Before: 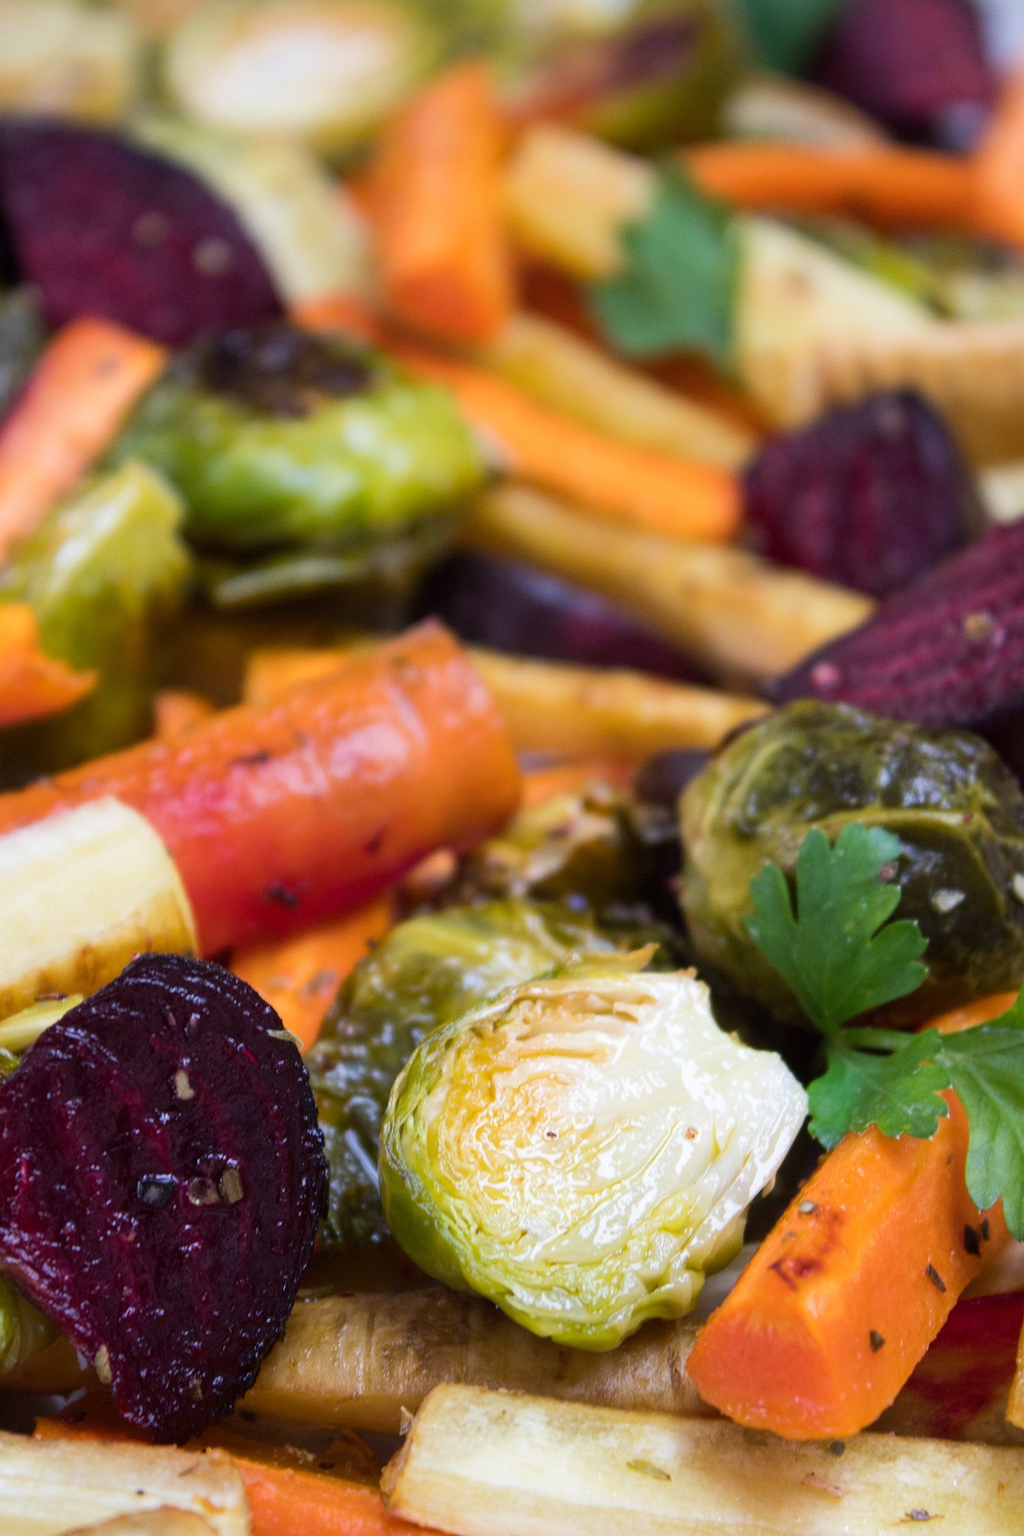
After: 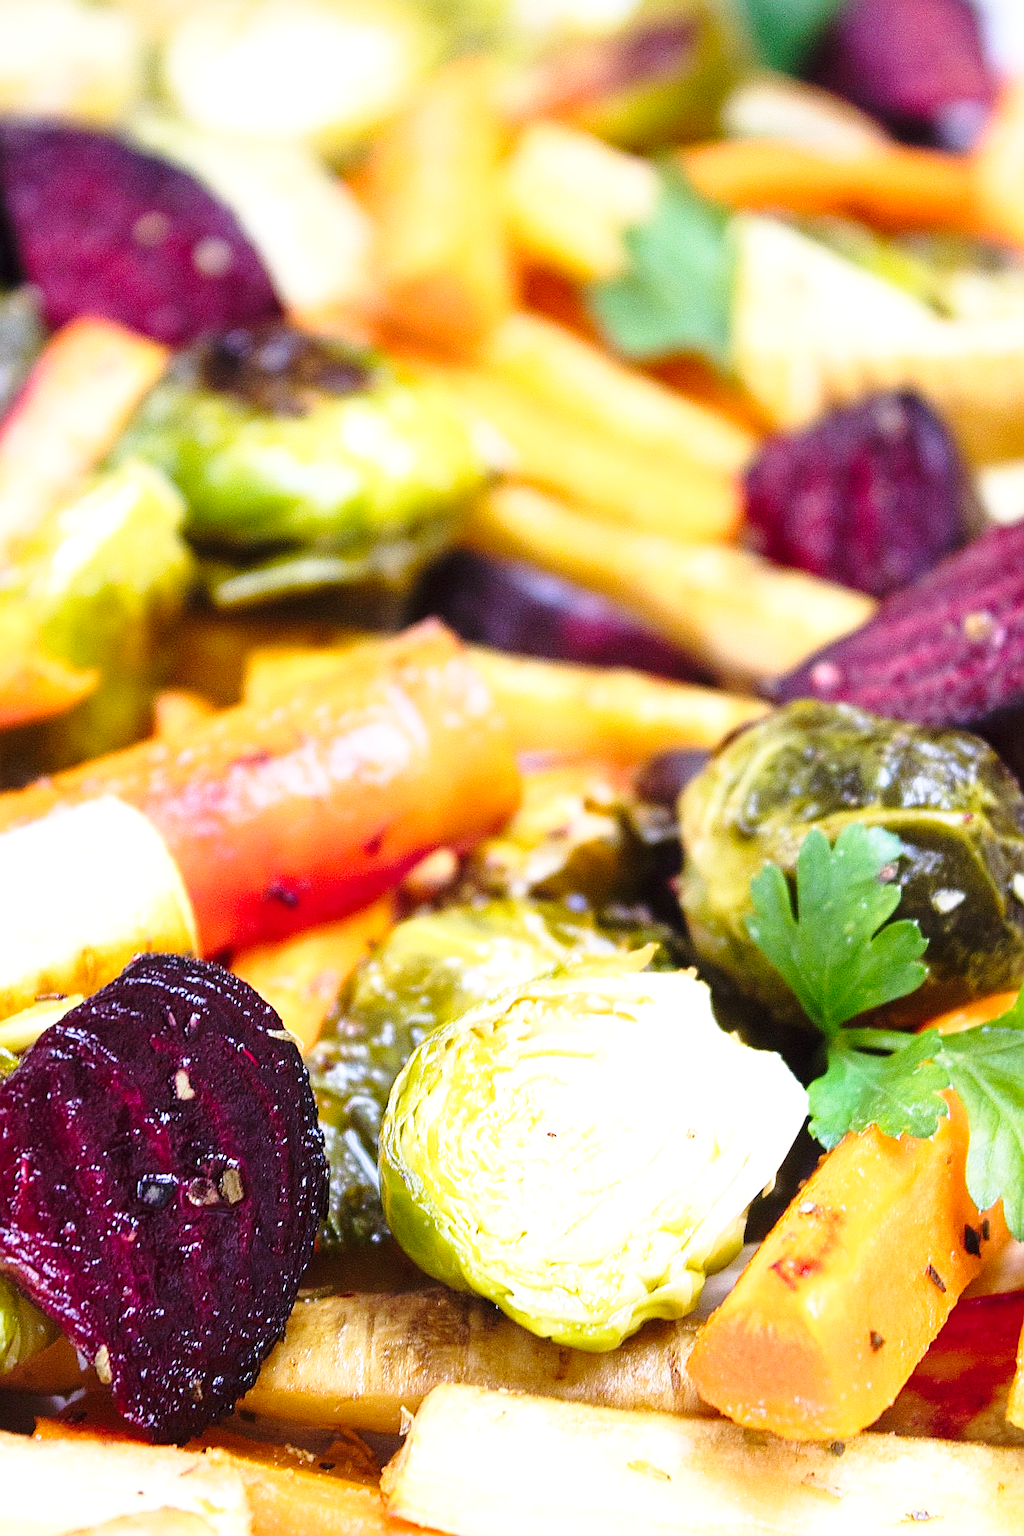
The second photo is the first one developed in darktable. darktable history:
exposure: black level correction -0.001, exposure 0.9 EV, compensate exposure bias true, compensate highlight preservation false
base curve: curves: ch0 [(0, 0) (0.028, 0.03) (0.121, 0.232) (0.46, 0.748) (0.859, 0.968) (1, 1)], preserve colors none
sharpen: radius 1.685, amount 1.294
